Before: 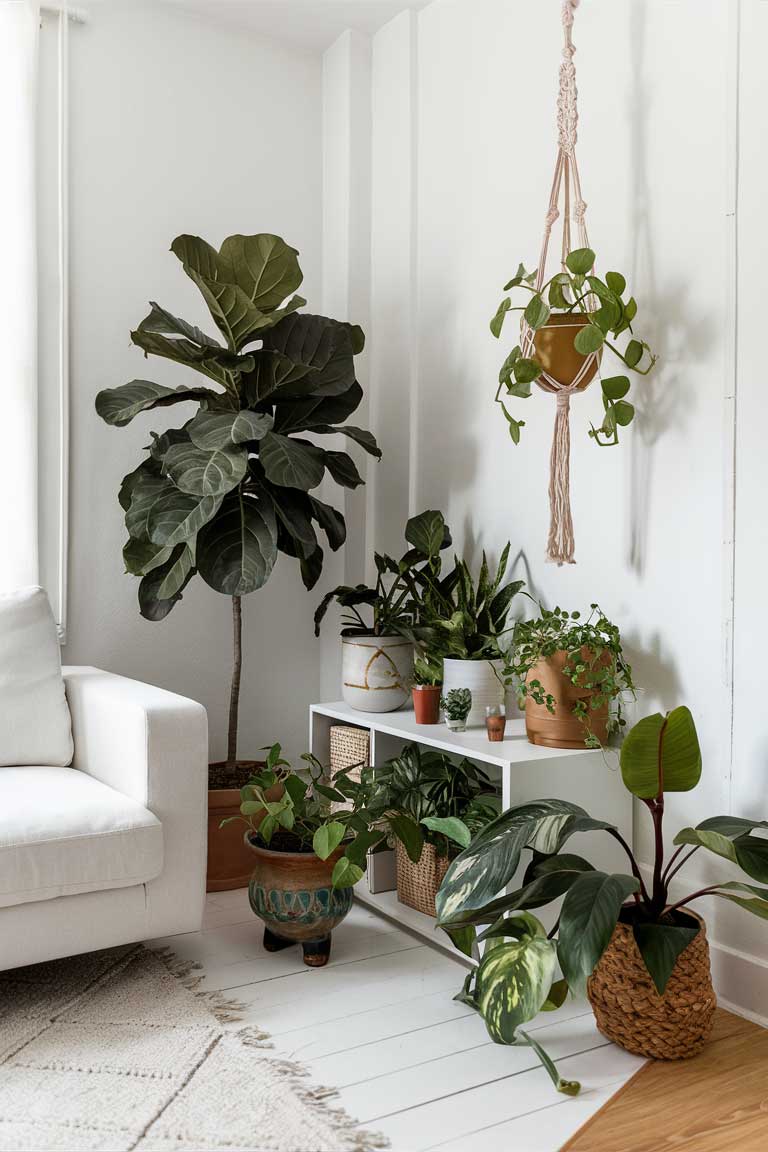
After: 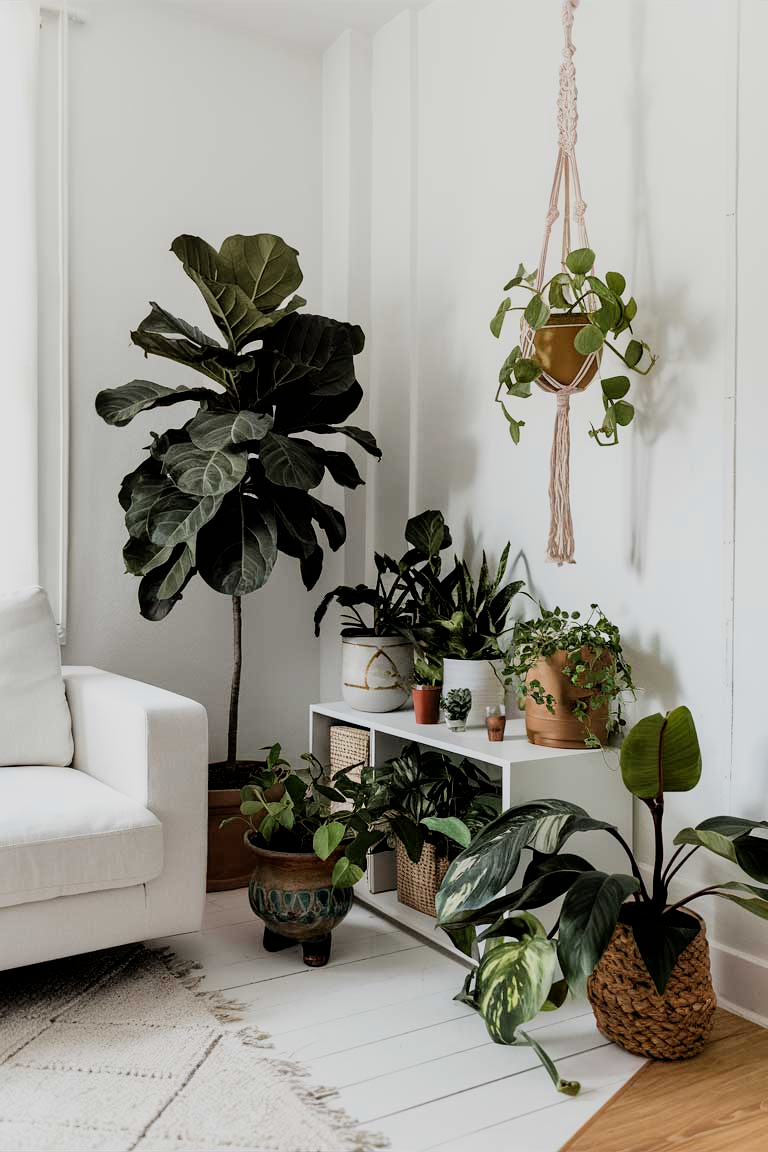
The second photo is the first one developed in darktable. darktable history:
filmic rgb: black relative exposure -5.06 EV, white relative exposure 3.97 EV, threshold 5.94 EV, hardness 2.89, contrast 1.193, enable highlight reconstruction true
